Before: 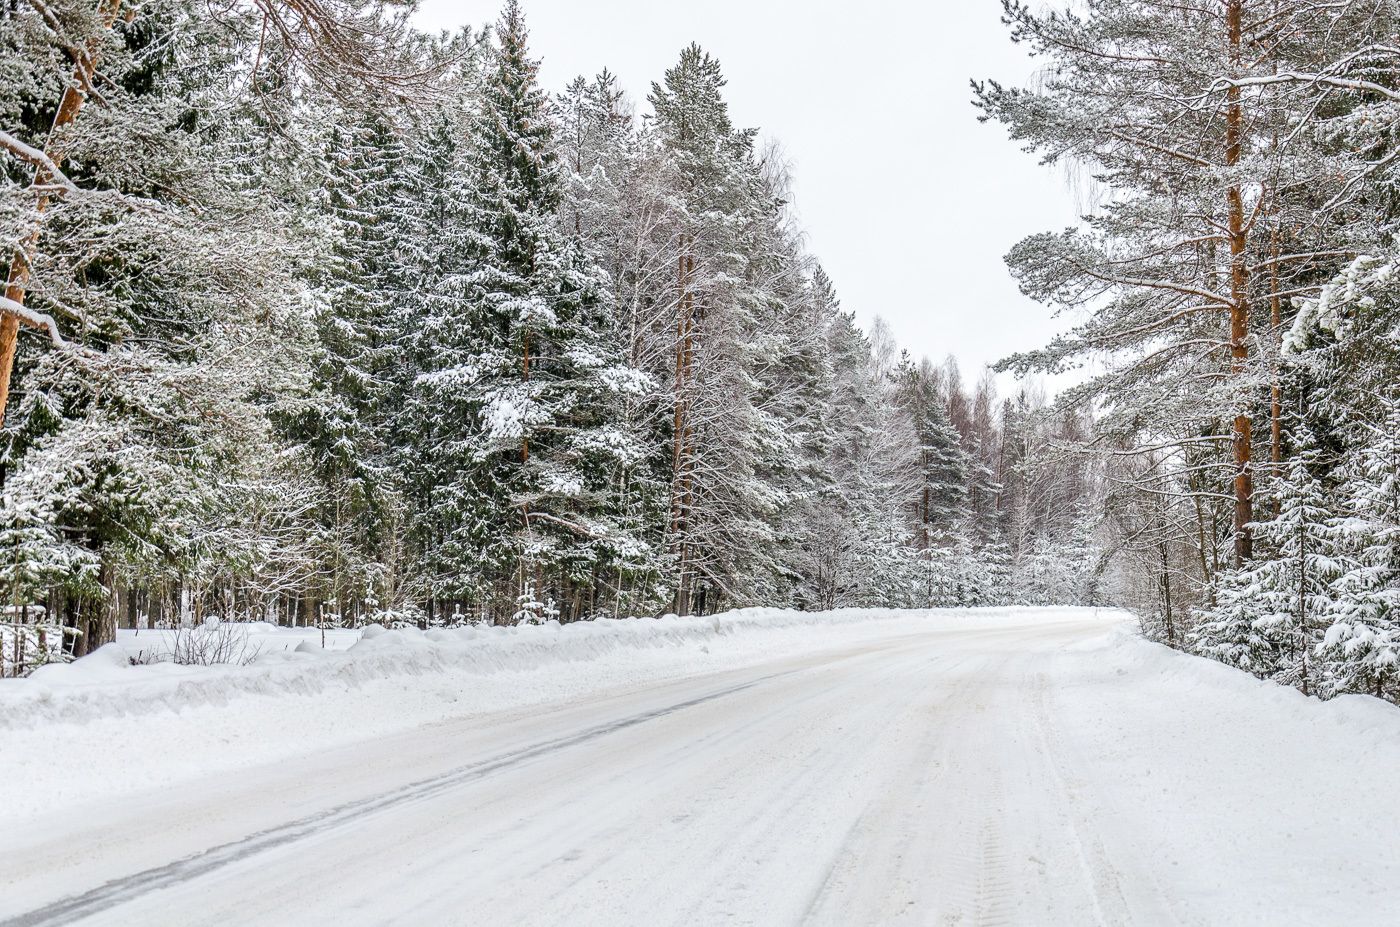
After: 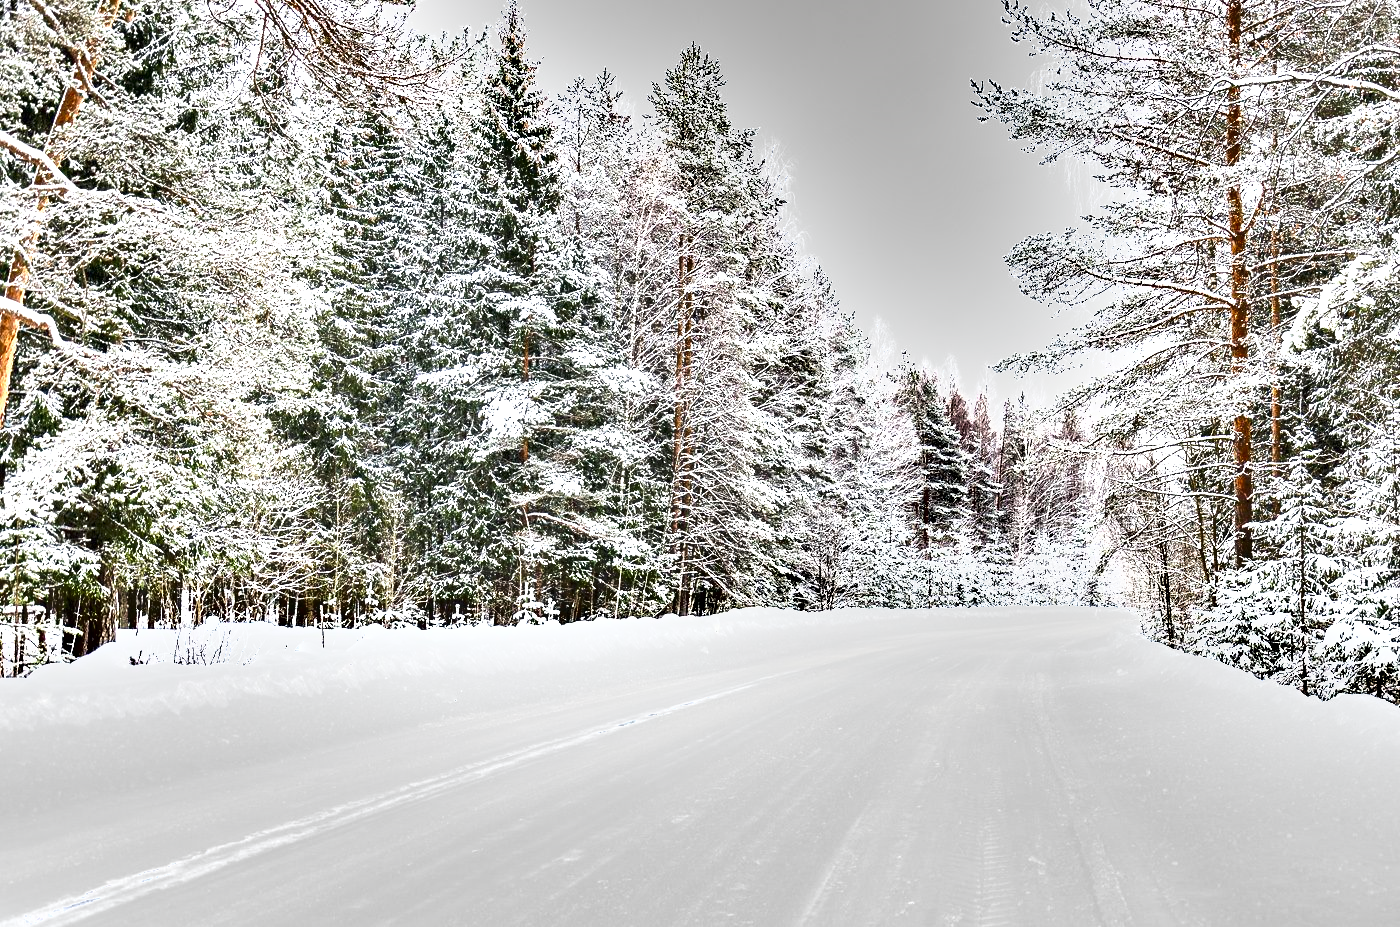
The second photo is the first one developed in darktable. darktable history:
exposure: black level correction 0, exposure 1.45 EV, compensate exposure bias true, compensate highlight preservation false
shadows and highlights: soften with gaussian
